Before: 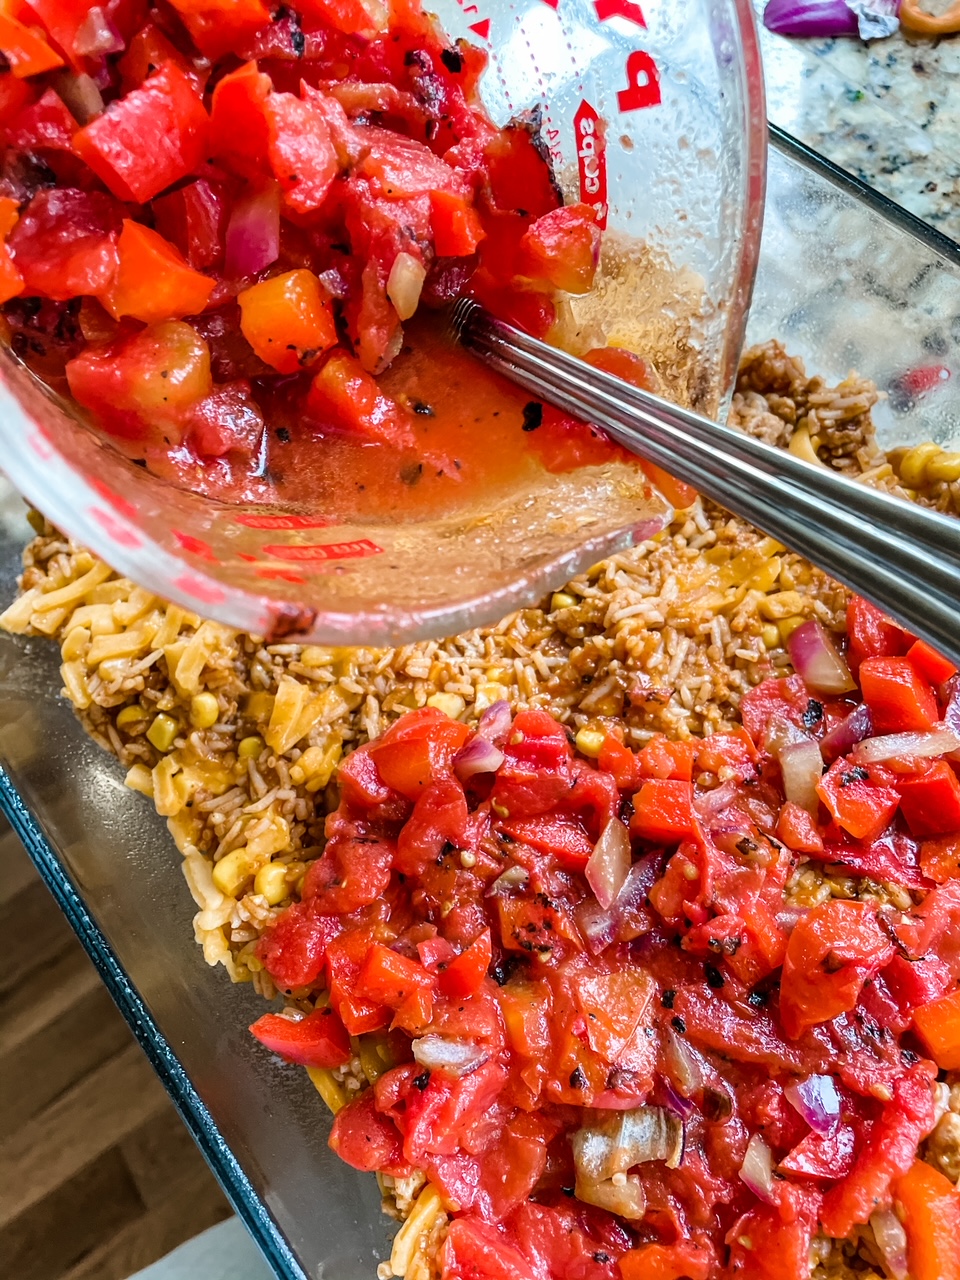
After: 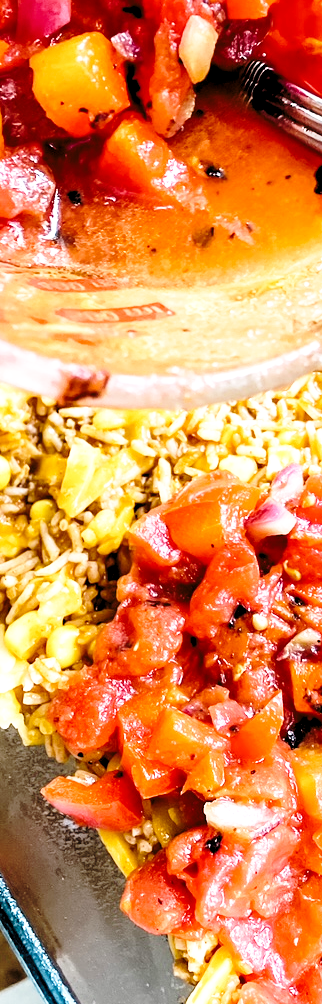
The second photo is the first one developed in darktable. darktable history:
levels: levels [0.116, 0.574, 1]
crop and rotate: left 21.77%, top 18.528%, right 44.676%, bottom 2.997%
base curve: curves: ch0 [(0, 0) (0.032, 0.037) (0.105, 0.228) (0.435, 0.76) (0.856, 0.983) (1, 1)], preserve colors none
exposure: exposure 0.74 EV, compensate highlight preservation false
